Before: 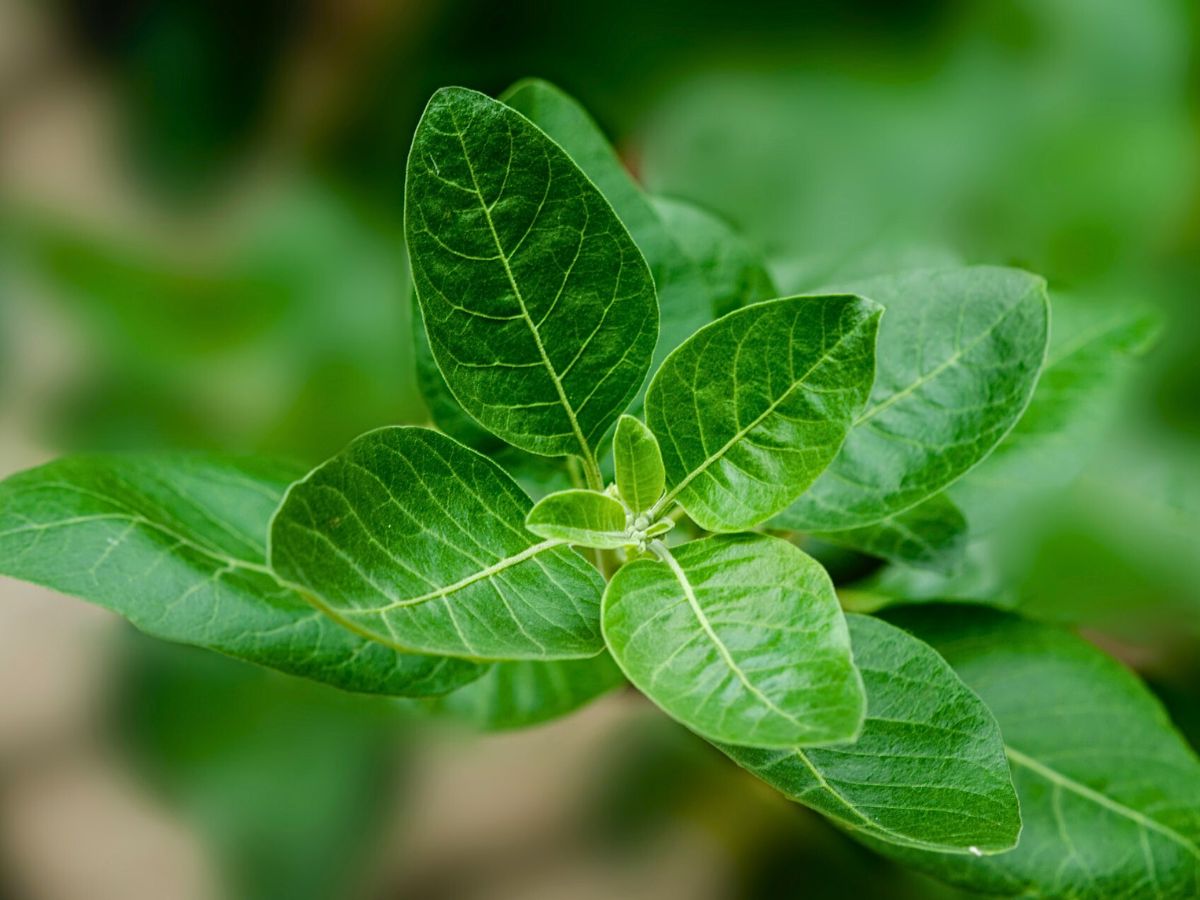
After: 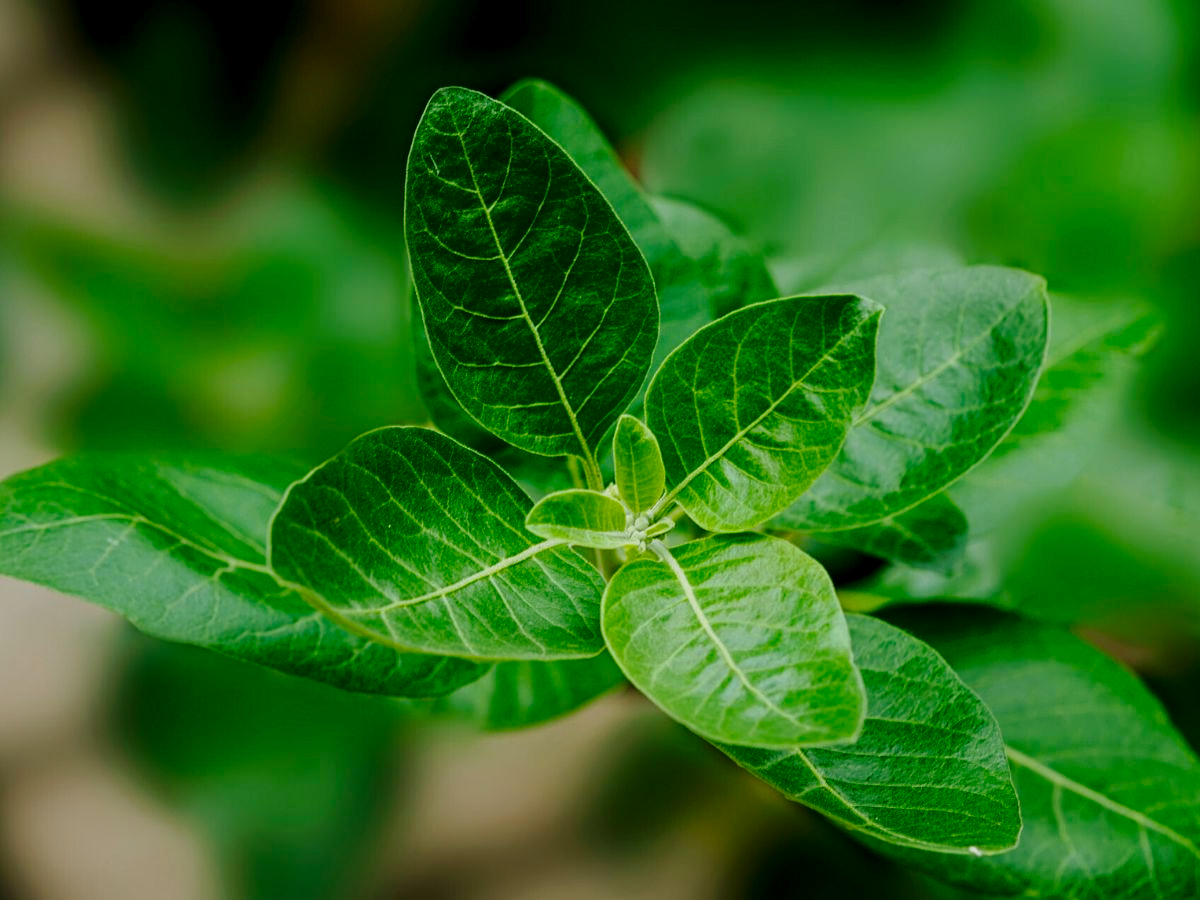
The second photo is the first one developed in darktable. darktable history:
bloom: size 5%, threshold 95%, strength 15%
exposure: black level correction 0.009, exposure -0.637 EV, compensate highlight preservation false
tone curve: curves: ch0 [(0, 0) (0.003, 0.008) (0.011, 0.017) (0.025, 0.027) (0.044, 0.043) (0.069, 0.059) (0.1, 0.086) (0.136, 0.112) (0.177, 0.152) (0.224, 0.203) (0.277, 0.277) (0.335, 0.346) (0.399, 0.439) (0.468, 0.527) (0.543, 0.613) (0.623, 0.693) (0.709, 0.787) (0.801, 0.863) (0.898, 0.927) (1, 1)], preserve colors none
